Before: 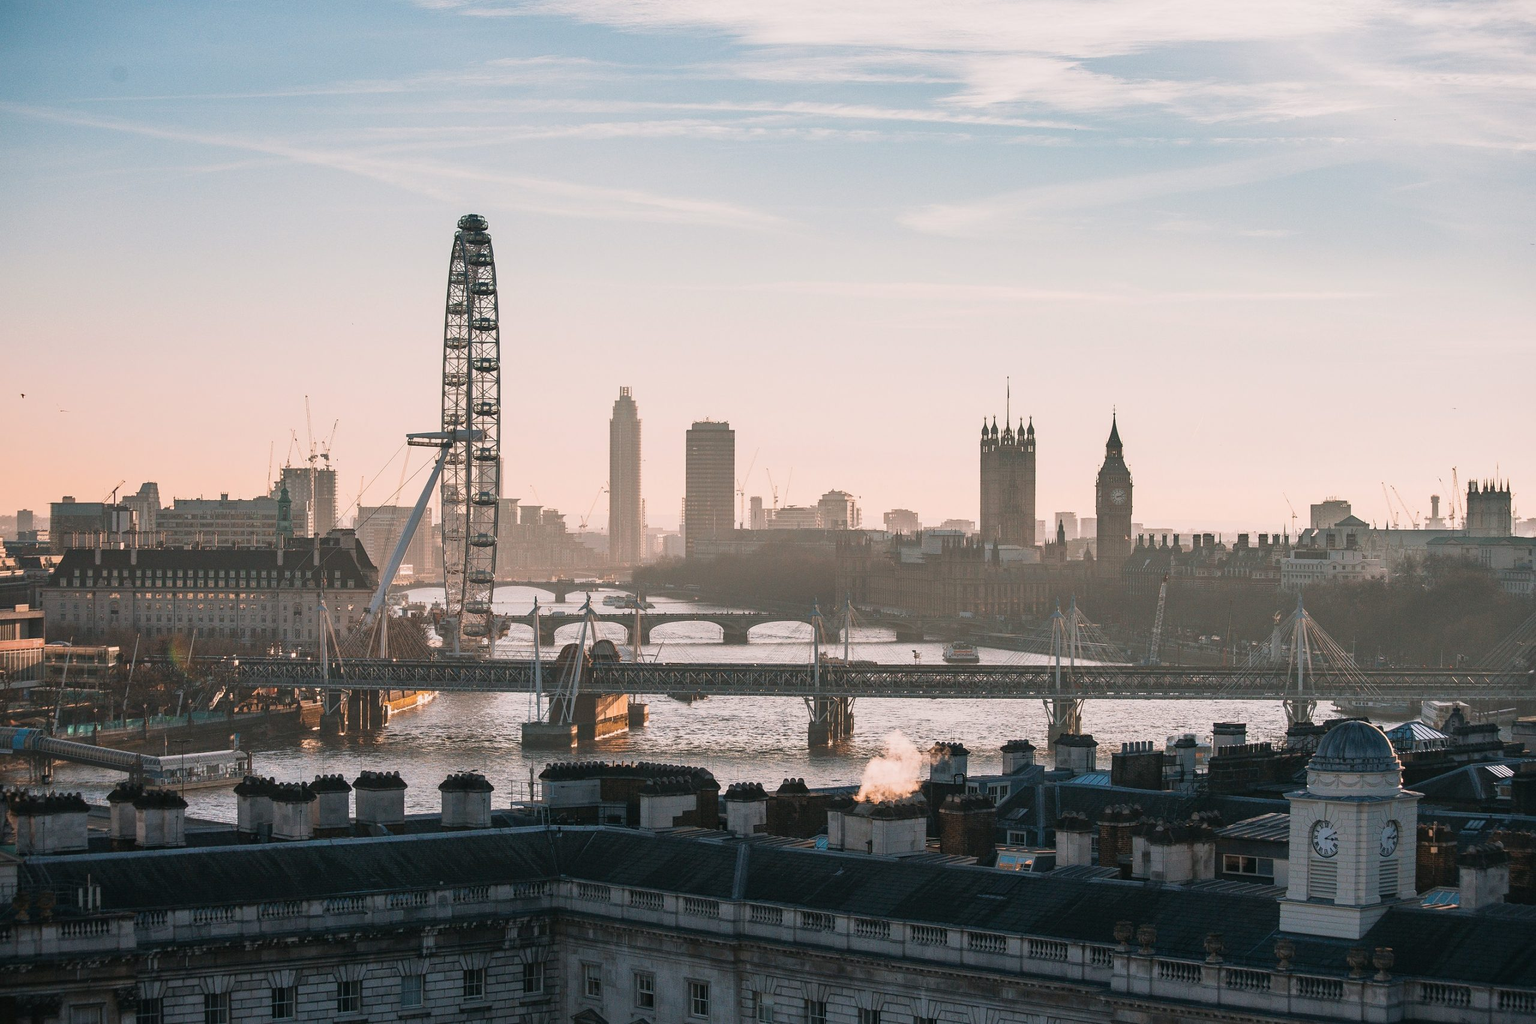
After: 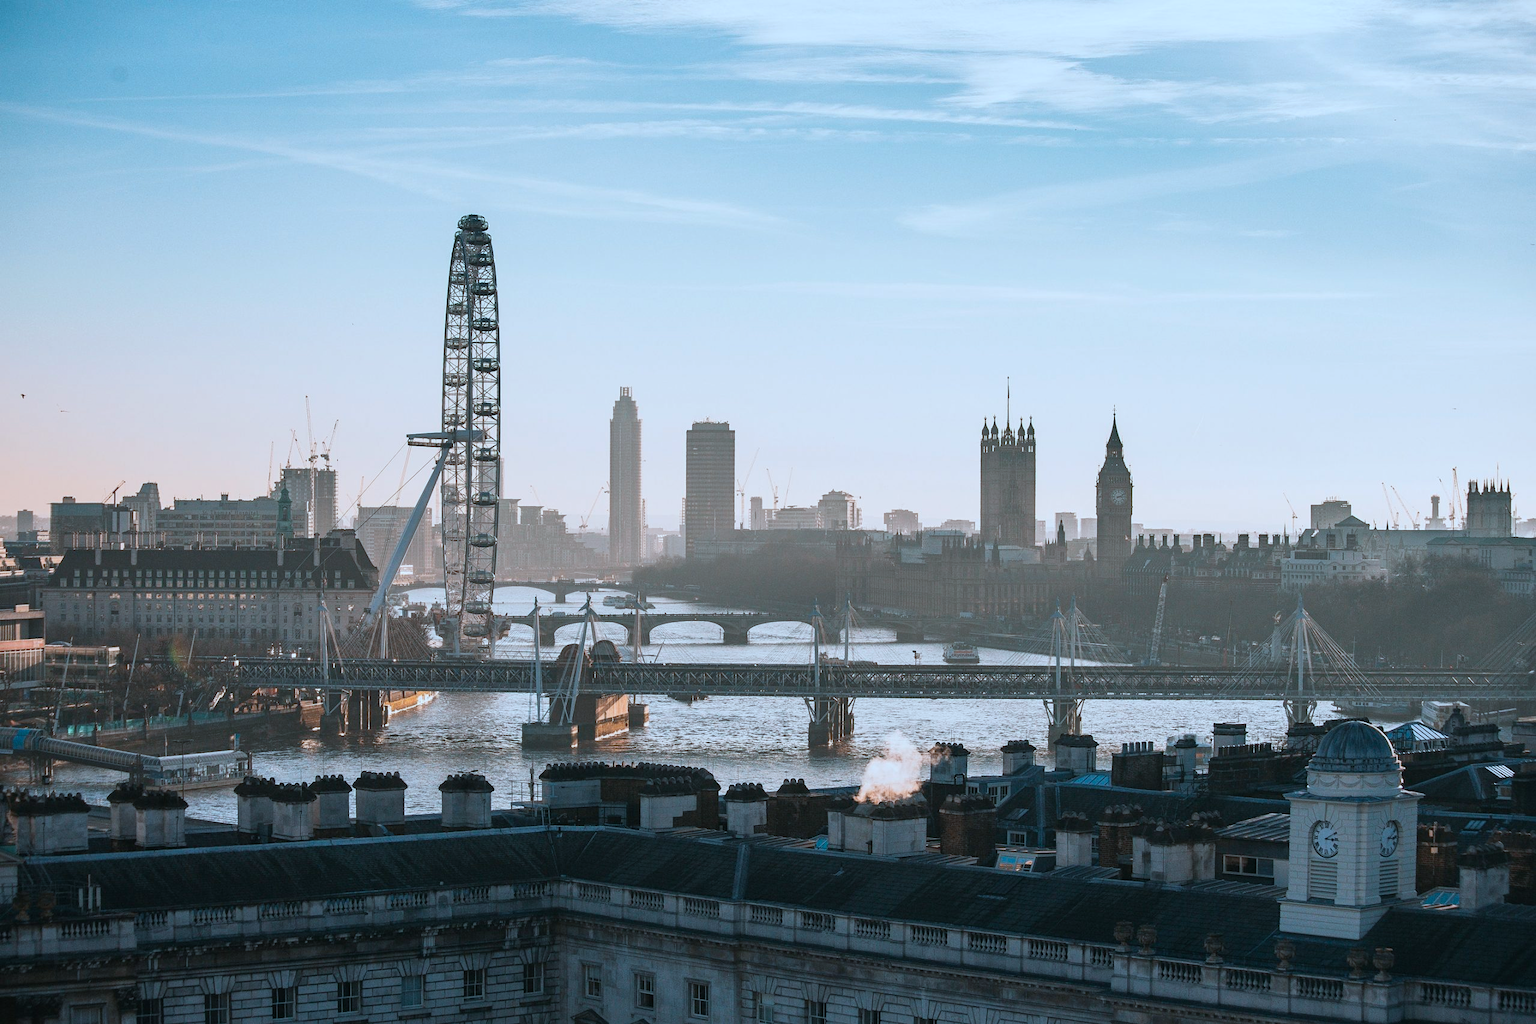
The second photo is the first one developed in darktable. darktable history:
color correction: highlights a* -10.73, highlights b* -19.61
